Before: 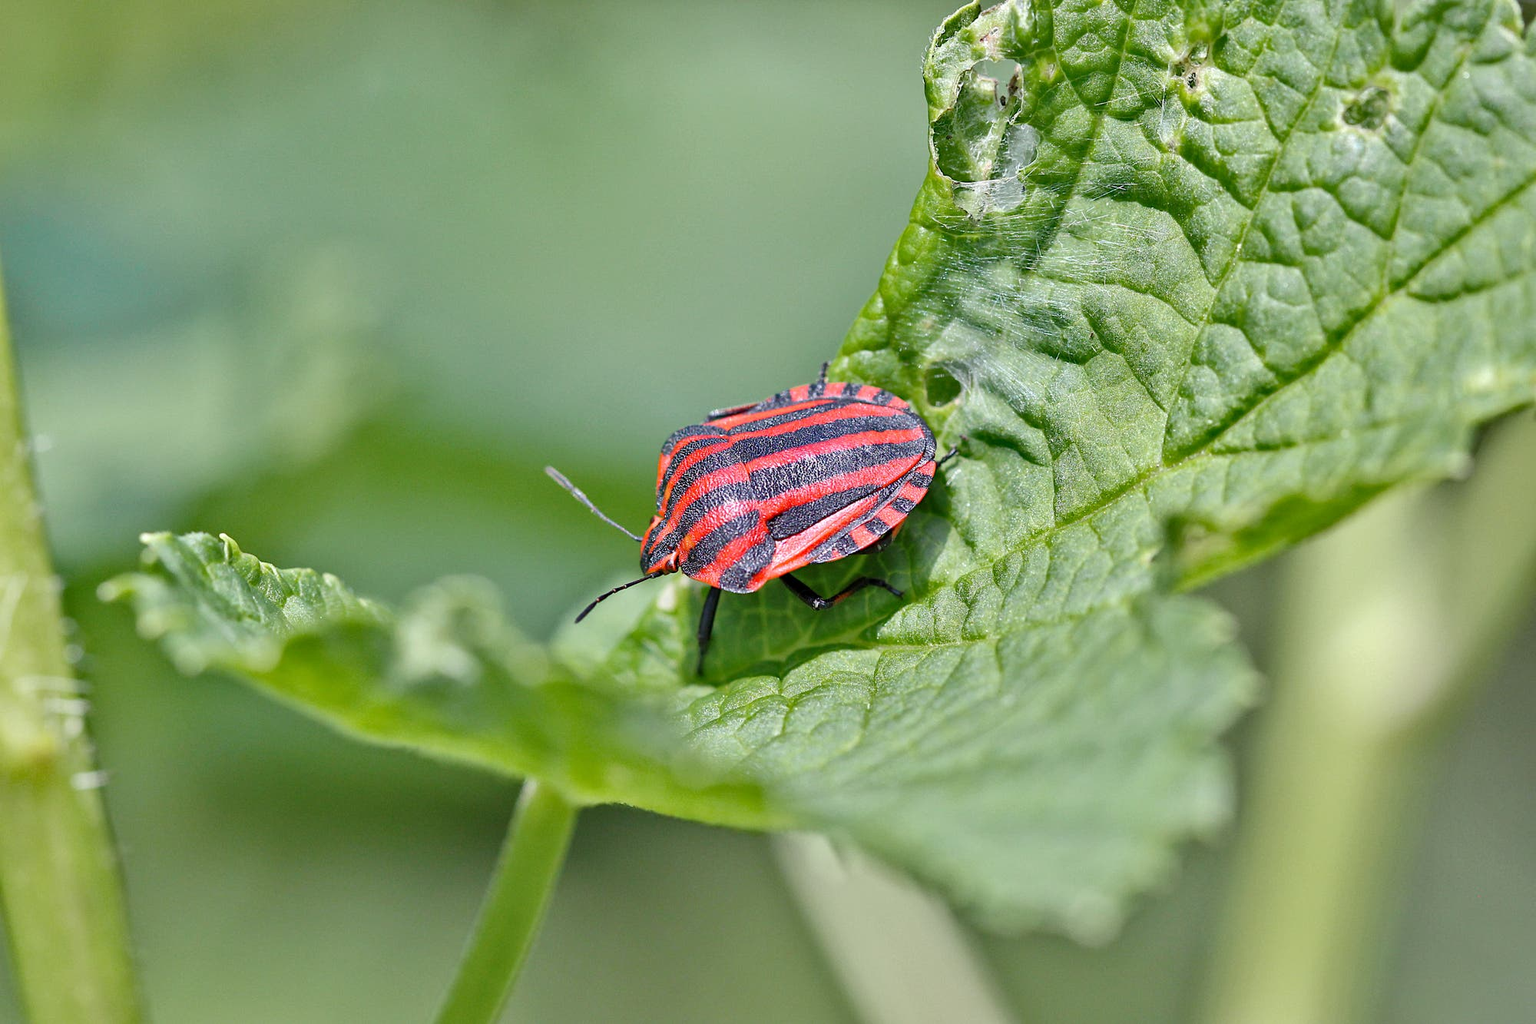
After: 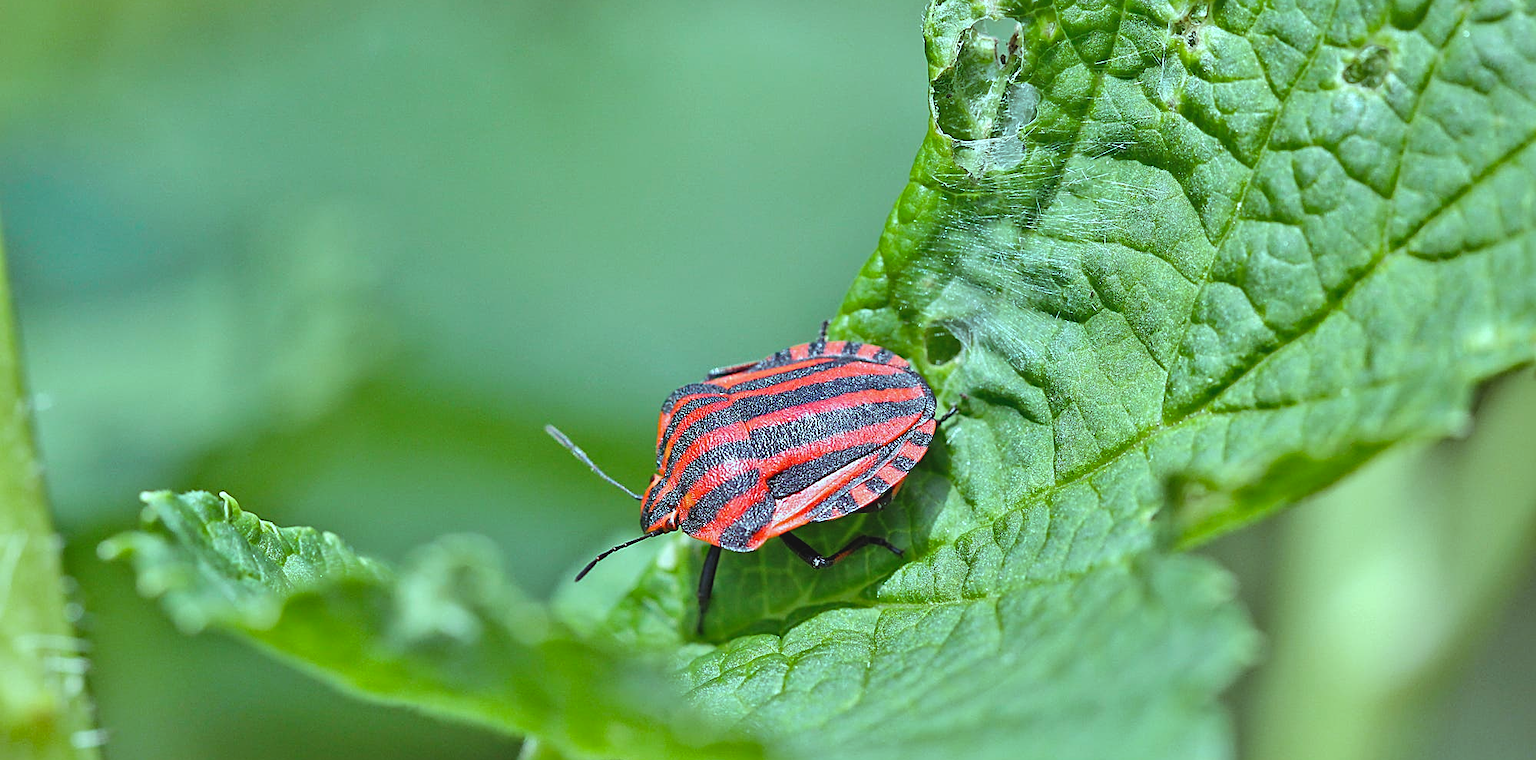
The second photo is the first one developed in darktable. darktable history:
crop: top 4.072%, bottom 21.589%
sharpen: on, module defaults
color balance rgb: highlights gain › chroma 4.071%, highlights gain › hue 201.26°, global offset › luminance 0.692%, perceptual saturation grading › global saturation 10.305%
